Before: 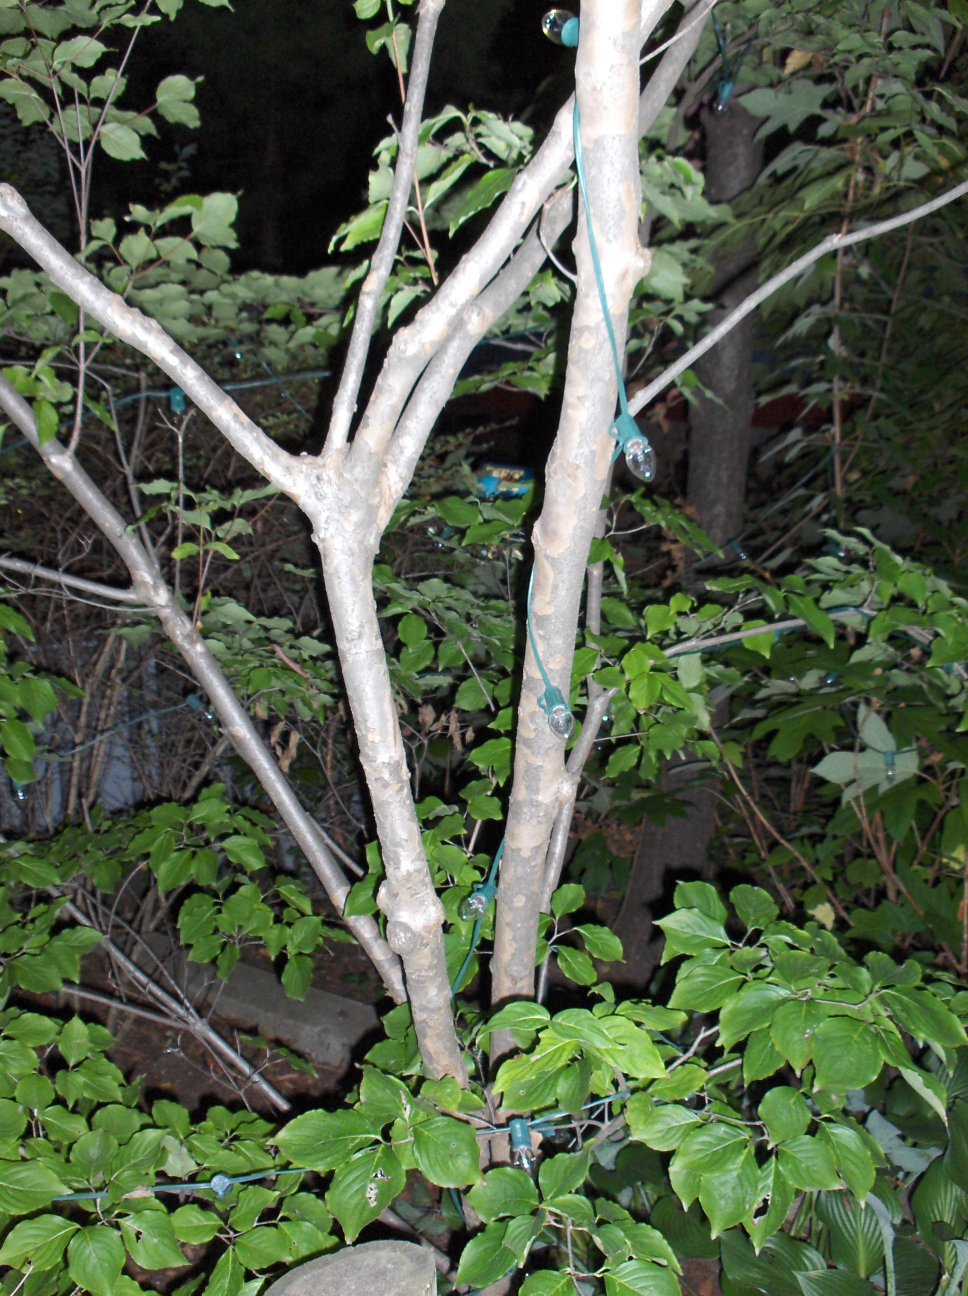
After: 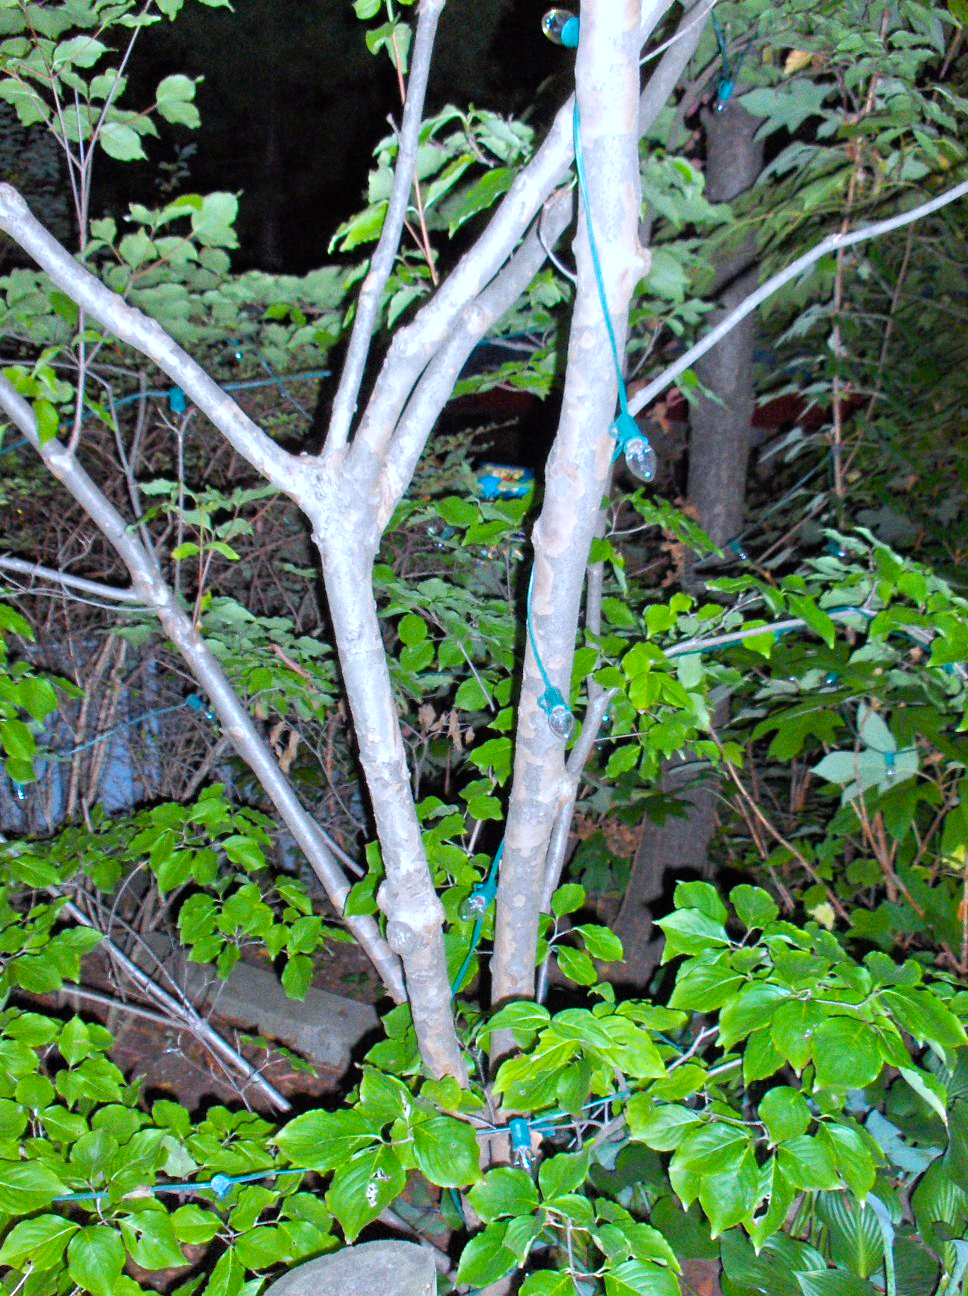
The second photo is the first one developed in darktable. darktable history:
color balance rgb: linear chroma grading › global chroma 15%, perceptual saturation grading › global saturation 30%
color correction: highlights a* -2.24, highlights b* -18.1
grain: on, module defaults
tone equalizer: -7 EV 0.15 EV, -6 EV 0.6 EV, -5 EV 1.15 EV, -4 EV 1.33 EV, -3 EV 1.15 EV, -2 EV 0.6 EV, -1 EV 0.15 EV, mask exposure compensation -0.5 EV
